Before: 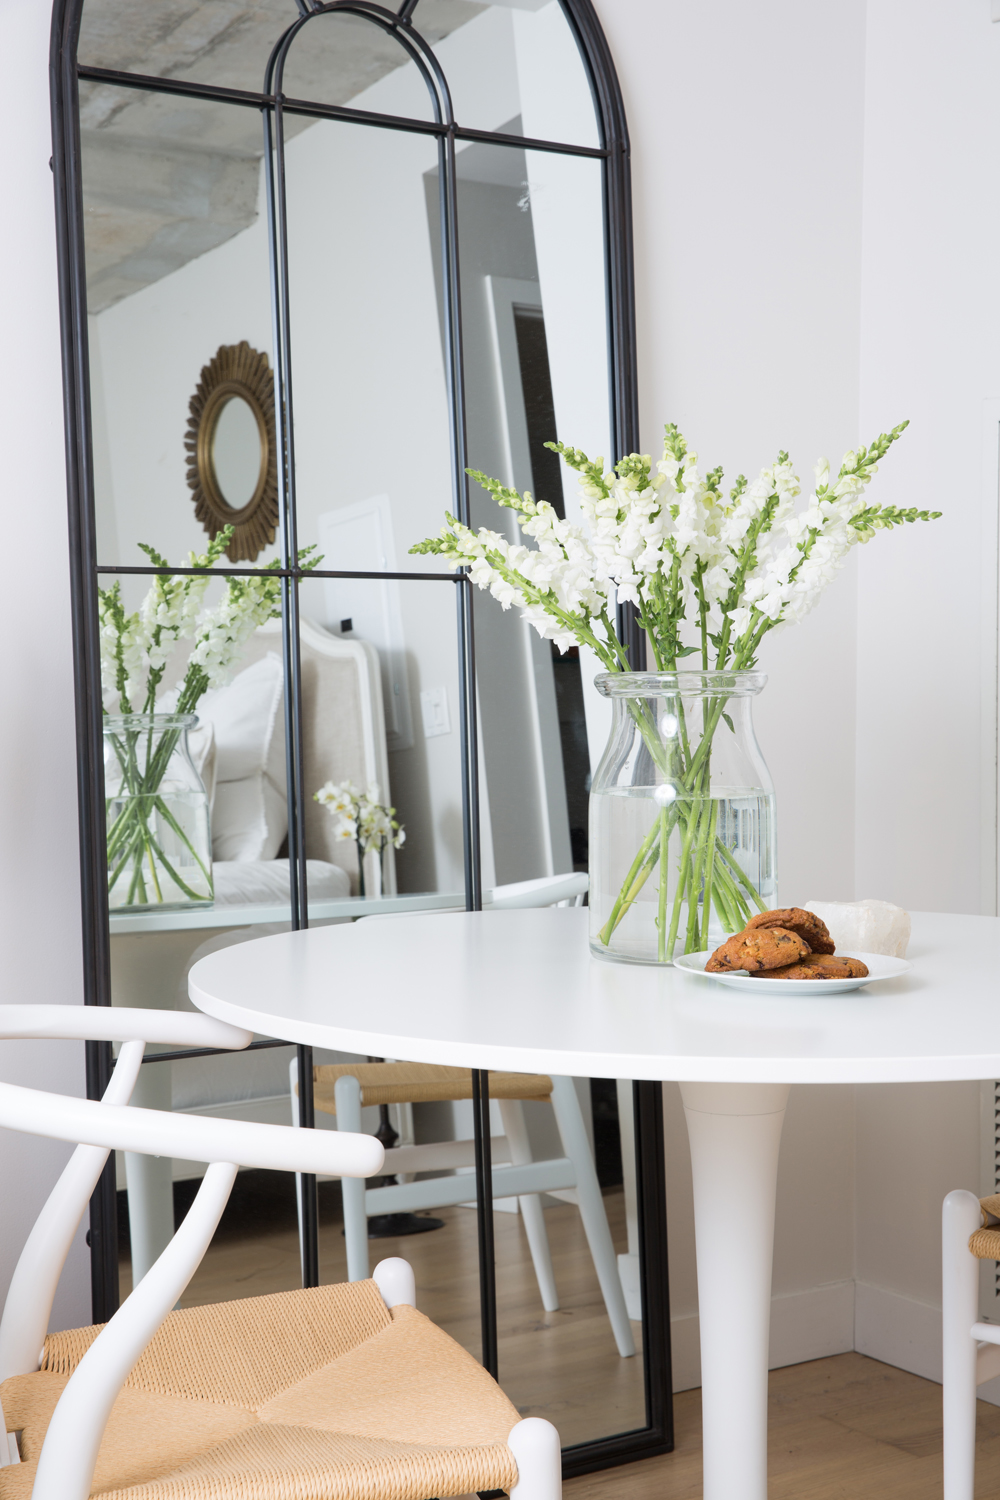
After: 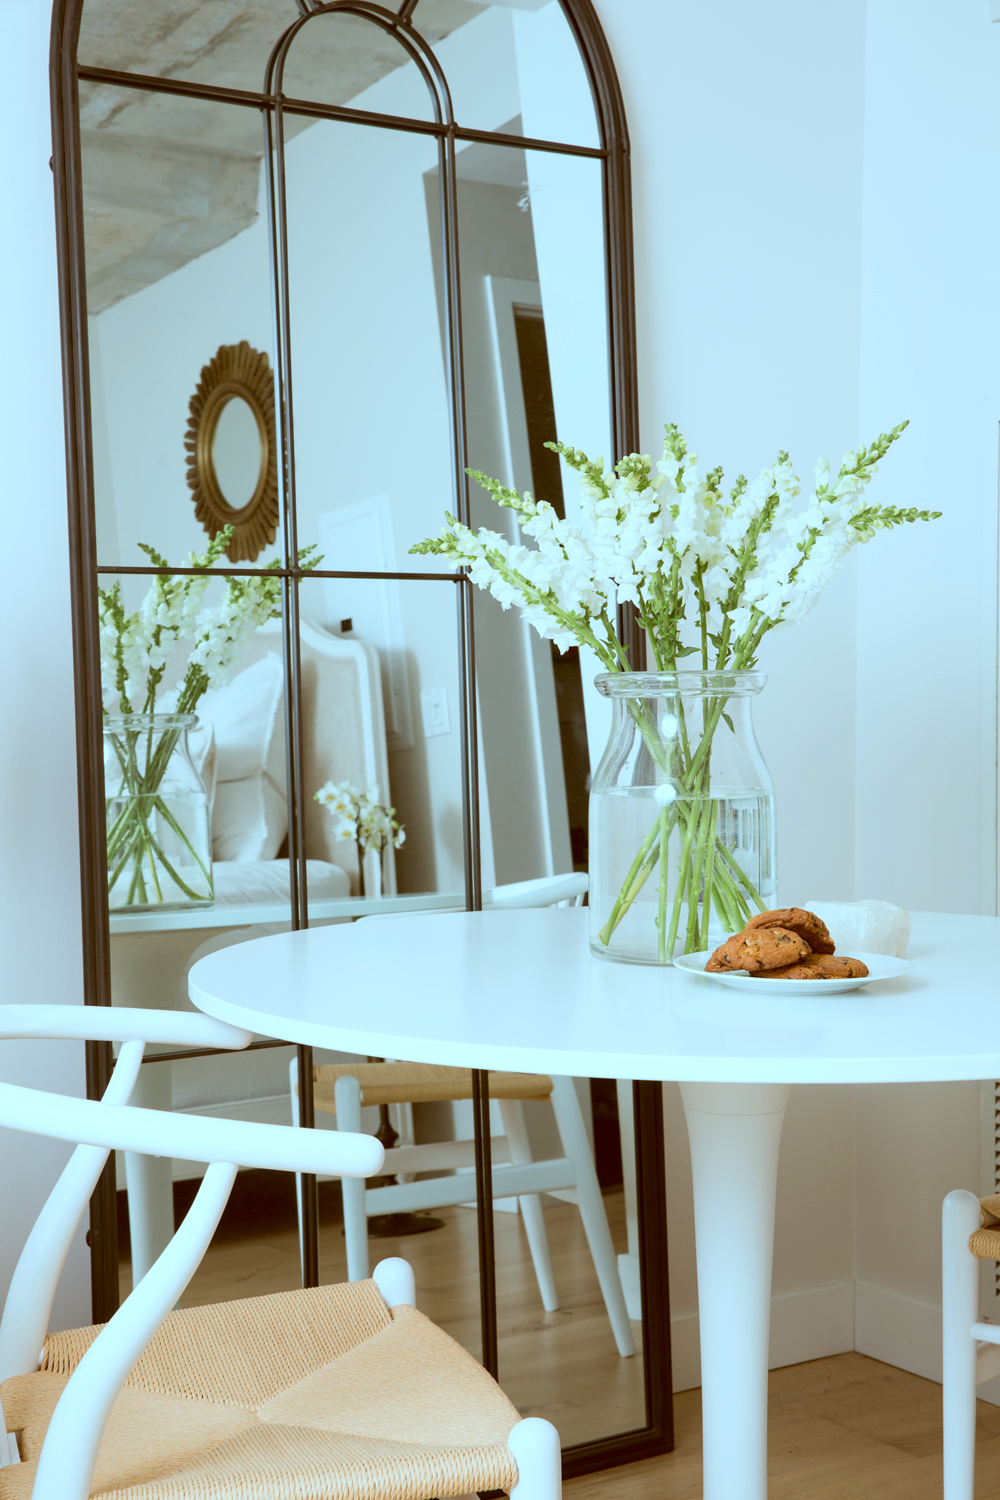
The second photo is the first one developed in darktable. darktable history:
color correction: highlights a* -13.91, highlights b* -16.79, shadows a* 10.49, shadows b* 29.43
